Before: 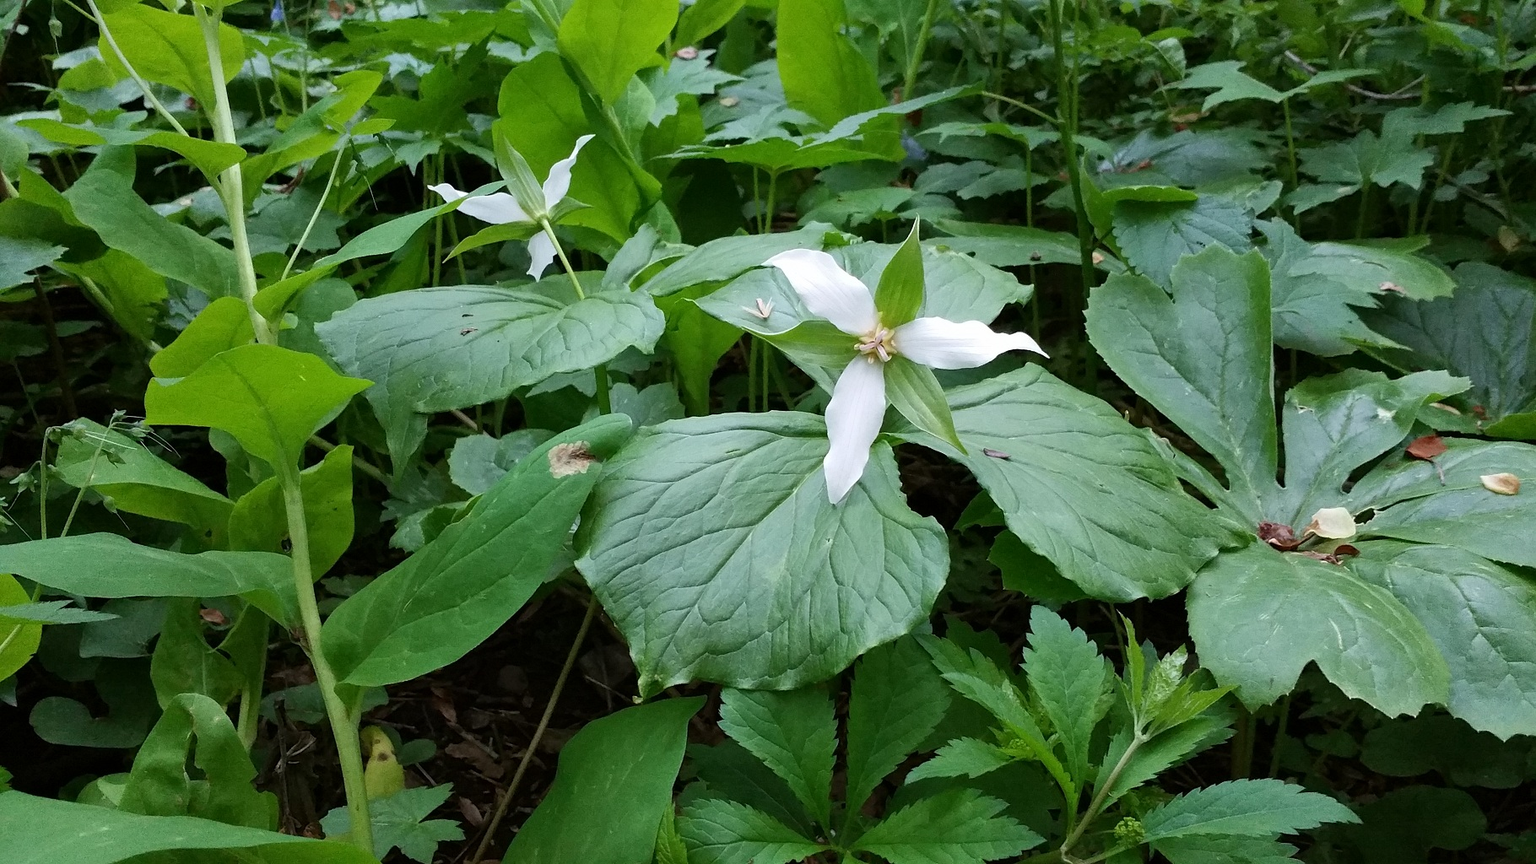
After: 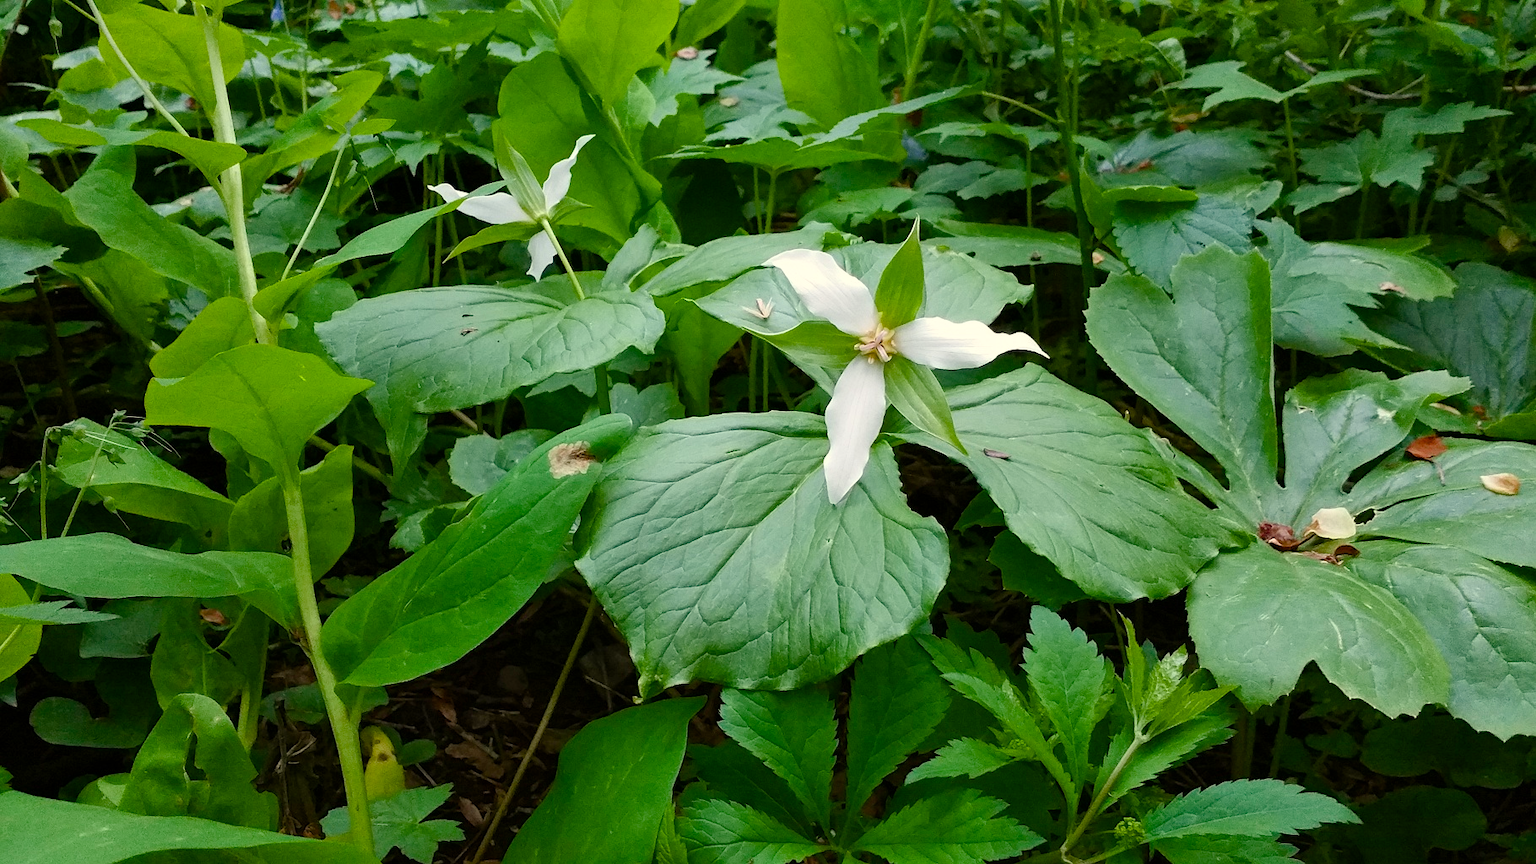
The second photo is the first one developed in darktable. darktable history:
color balance rgb: perceptual saturation grading › global saturation 35%, perceptual saturation grading › highlights -30%, perceptual saturation grading › shadows 35%, perceptual brilliance grading › global brilliance 3%, perceptual brilliance grading › highlights -3%, perceptual brilliance grading › shadows 3%
white balance: red 1.029, blue 0.92
